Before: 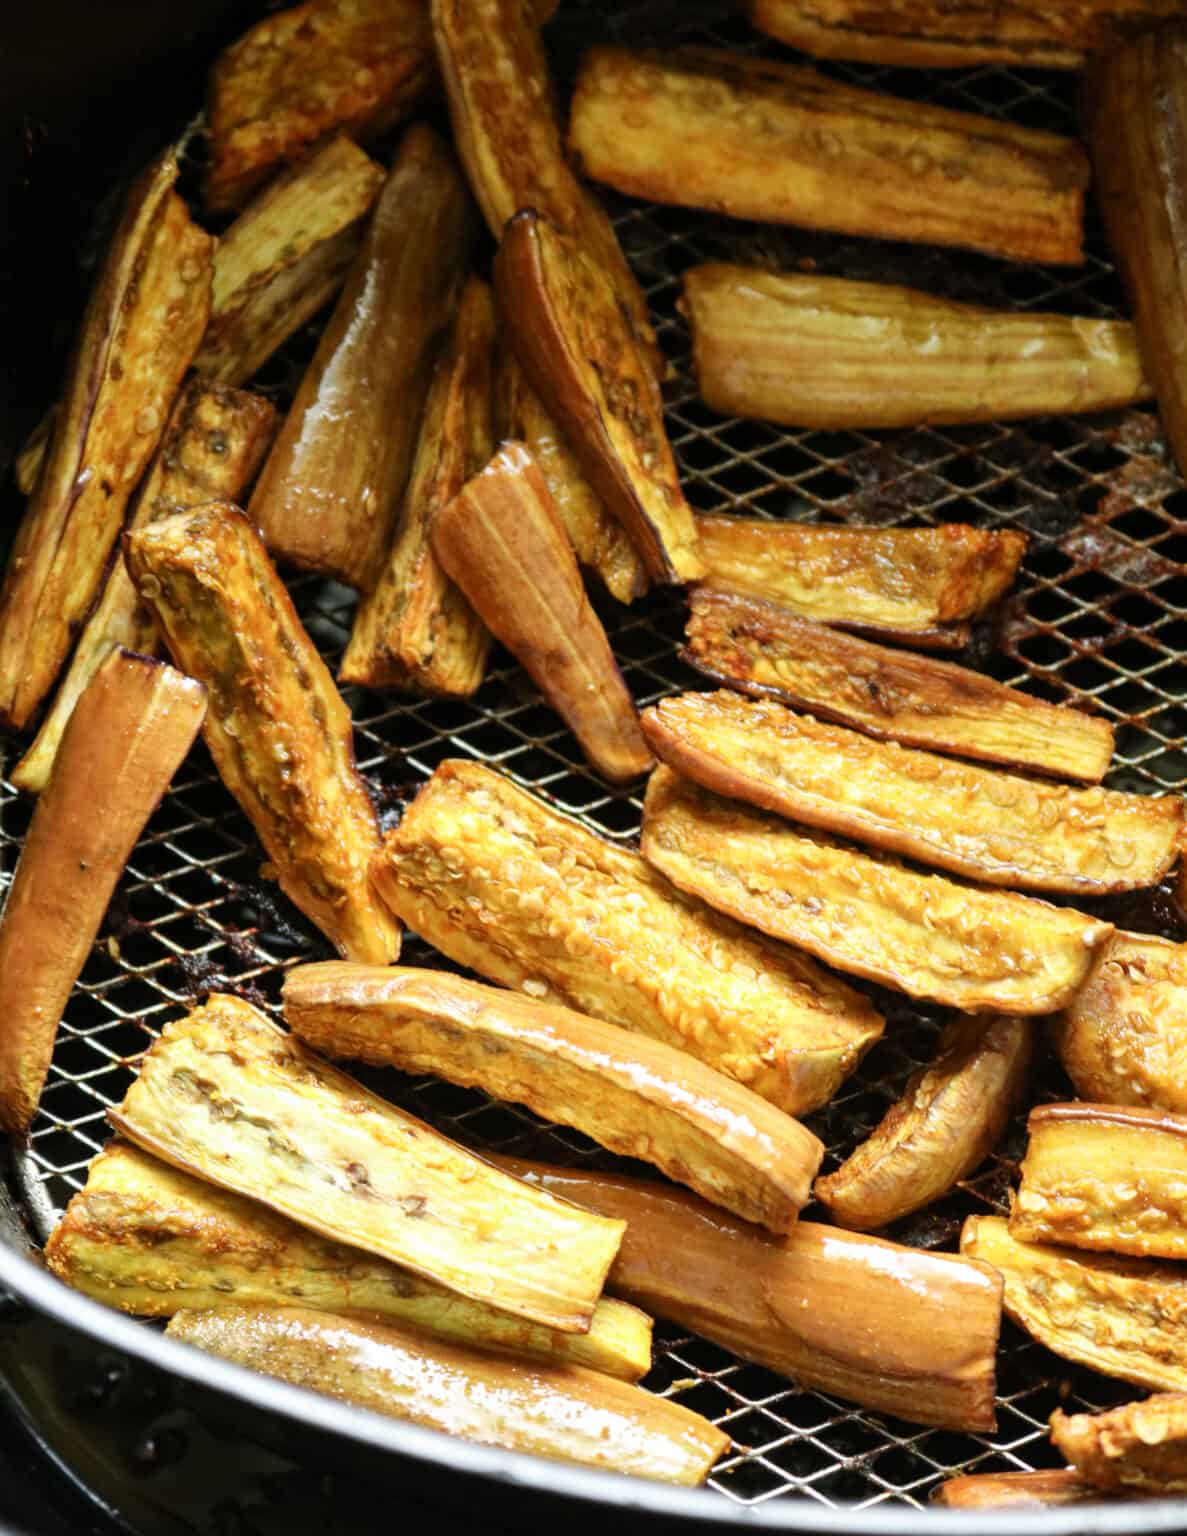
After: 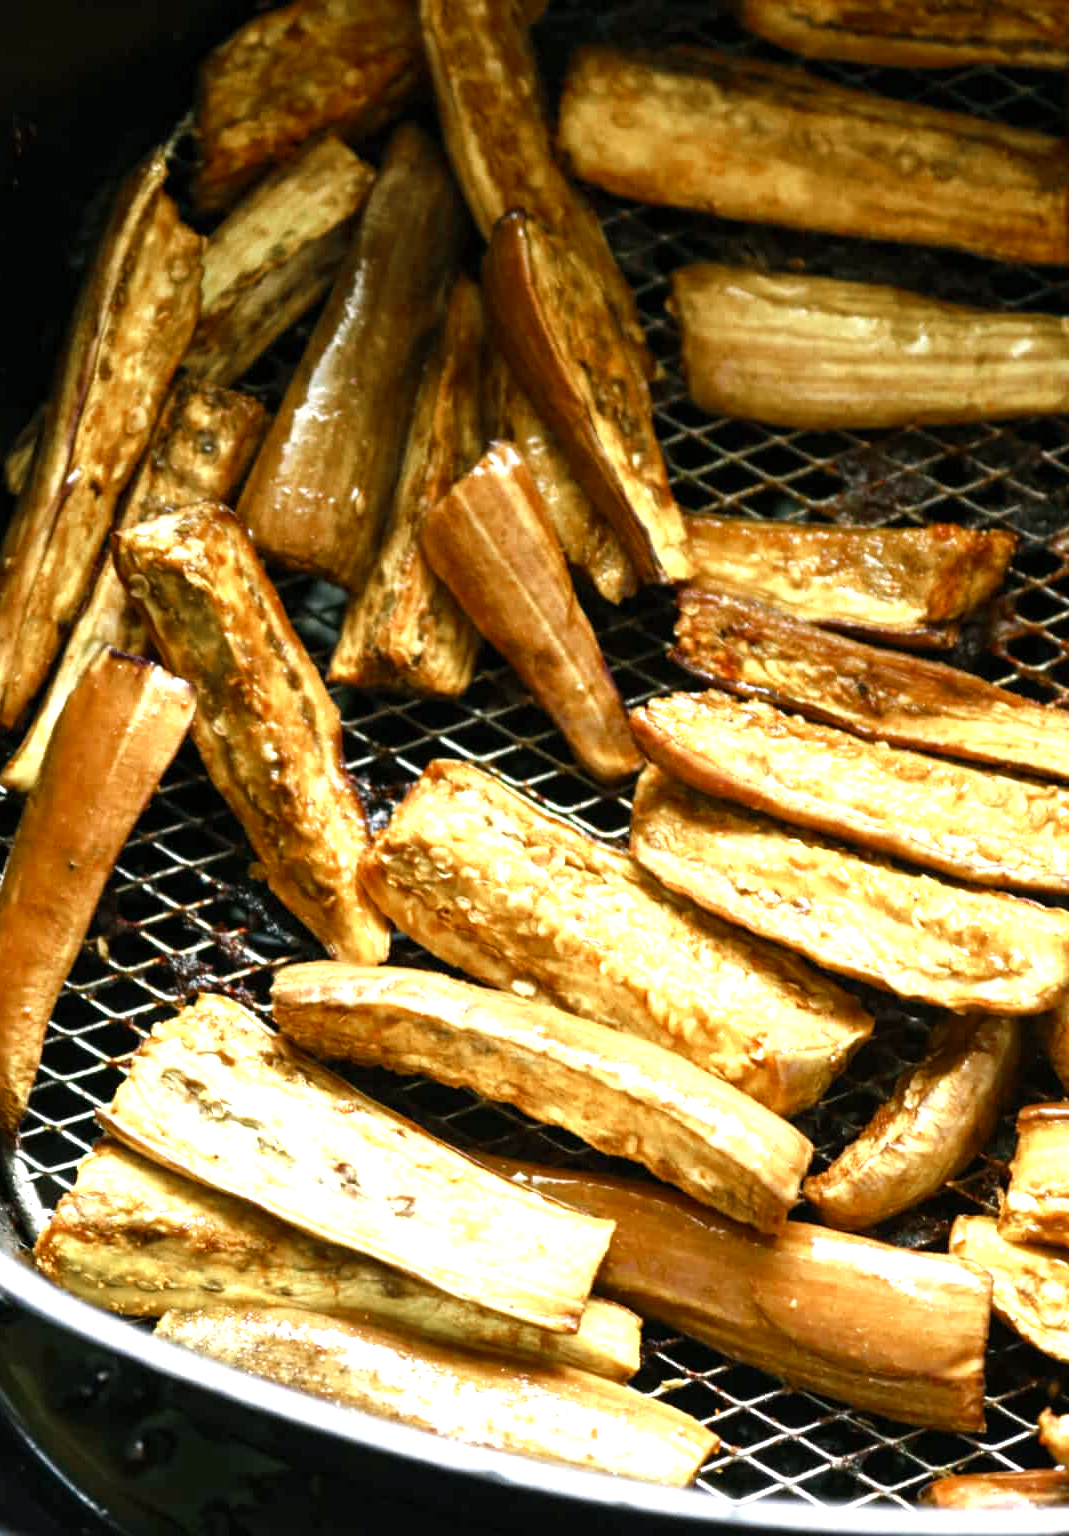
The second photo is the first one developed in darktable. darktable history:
exposure: exposure 0.299 EV, compensate highlight preservation false
color zones: curves: ch0 [(0, 0.5) (0.125, 0.4) (0.25, 0.5) (0.375, 0.4) (0.5, 0.4) (0.625, 0.35) (0.75, 0.35) (0.875, 0.5)]; ch1 [(0, 0.35) (0.125, 0.45) (0.25, 0.35) (0.375, 0.35) (0.5, 0.35) (0.625, 0.35) (0.75, 0.45) (0.875, 0.35)]; ch2 [(0, 0.6) (0.125, 0.5) (0.25, 0.5) (0.375, 0.6) (0.5, 0.6) (0.625, 0.5) (0.75, 0.5) (0.875, 0.5)]
color balance rgb: shadows lift › chroma 2.493%, shadows lift › hue 189.67°, perceptual saturation grading › global saturation 25.334%, perceptual saturation grading › highlights -27.823%, perceptual saturation grading › shadows 32.986%, perceptual brilliance grading › global brilliance 12.164%, global vibrance 5.591%, contrast 3.167%
crop and rotate: left 0.965%, right 8.974%
base curve: curves: ch0 [(0, 0) (0.303, 0.277) (1, 1)], preserve colors none
